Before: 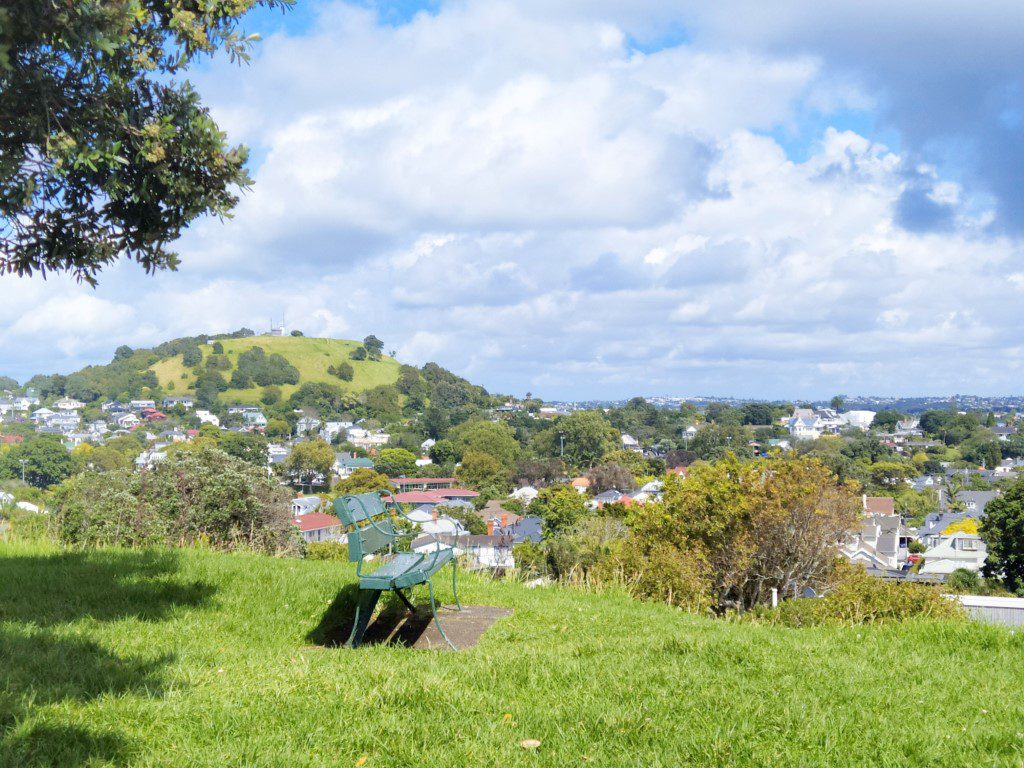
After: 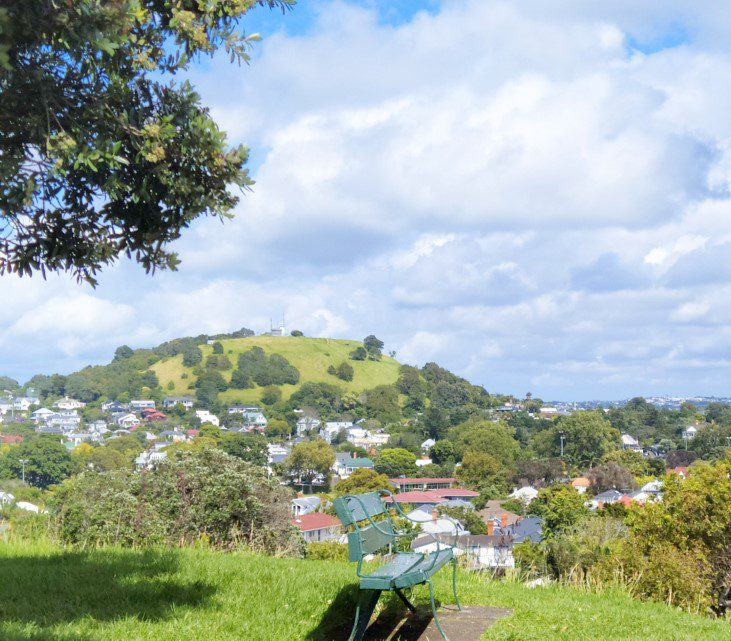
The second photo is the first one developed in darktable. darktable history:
crop: right 28.555%, bottom 16.518%
